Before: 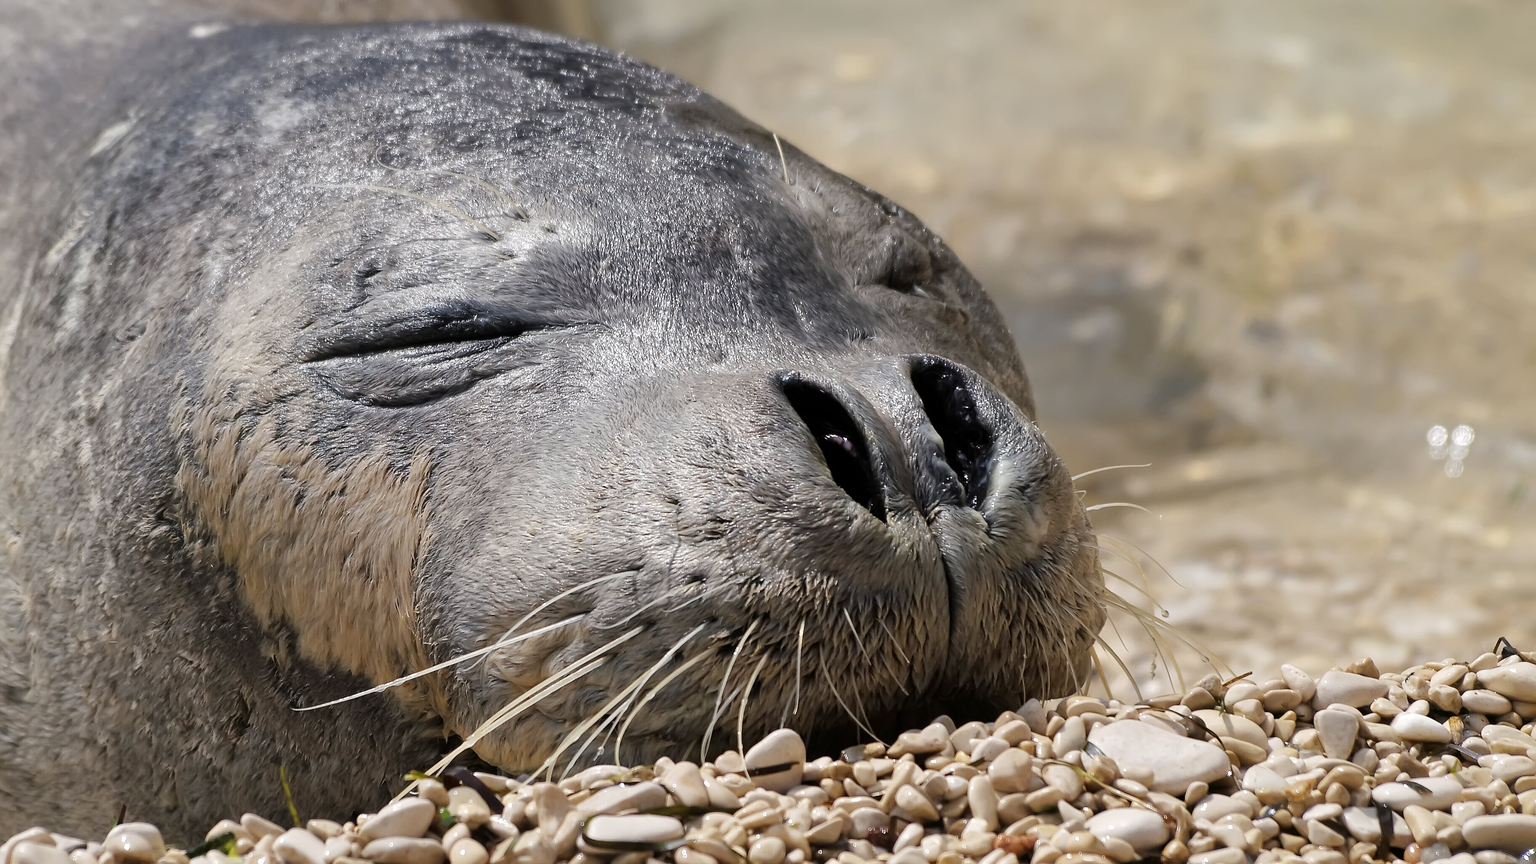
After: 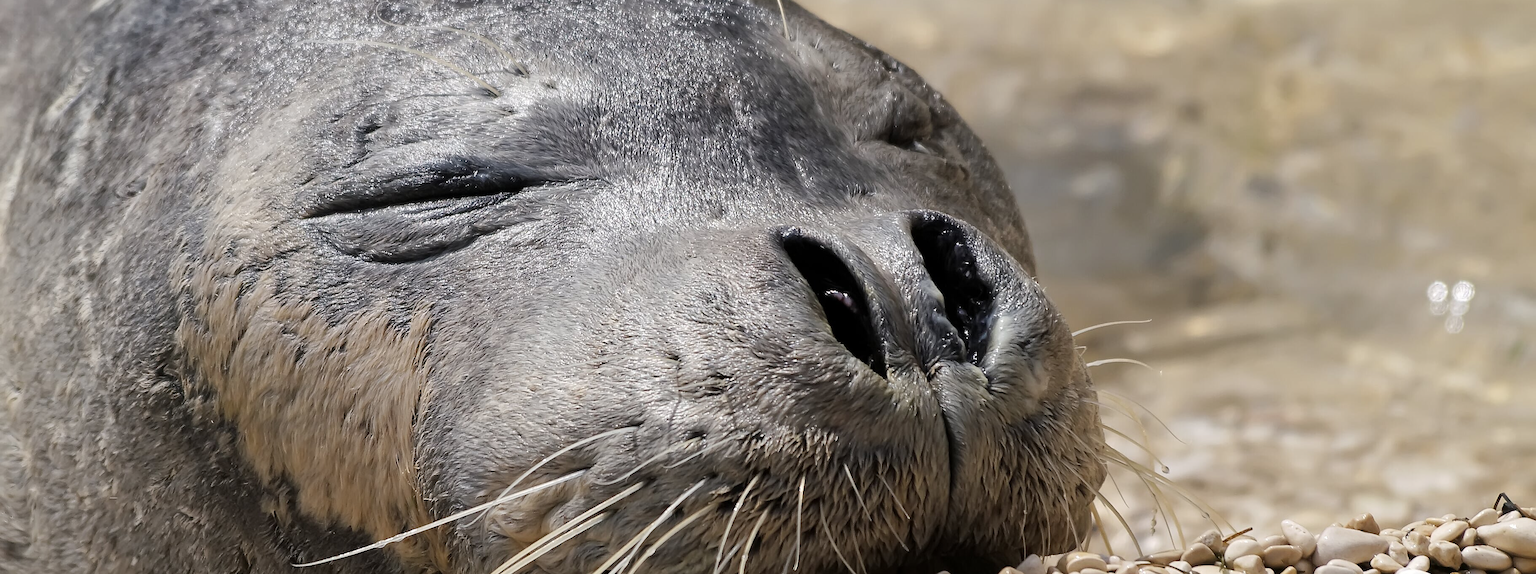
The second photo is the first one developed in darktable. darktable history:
contrast brightness saturation: saturation -0.05
crop: top 16.727%, bottom 16.727%
